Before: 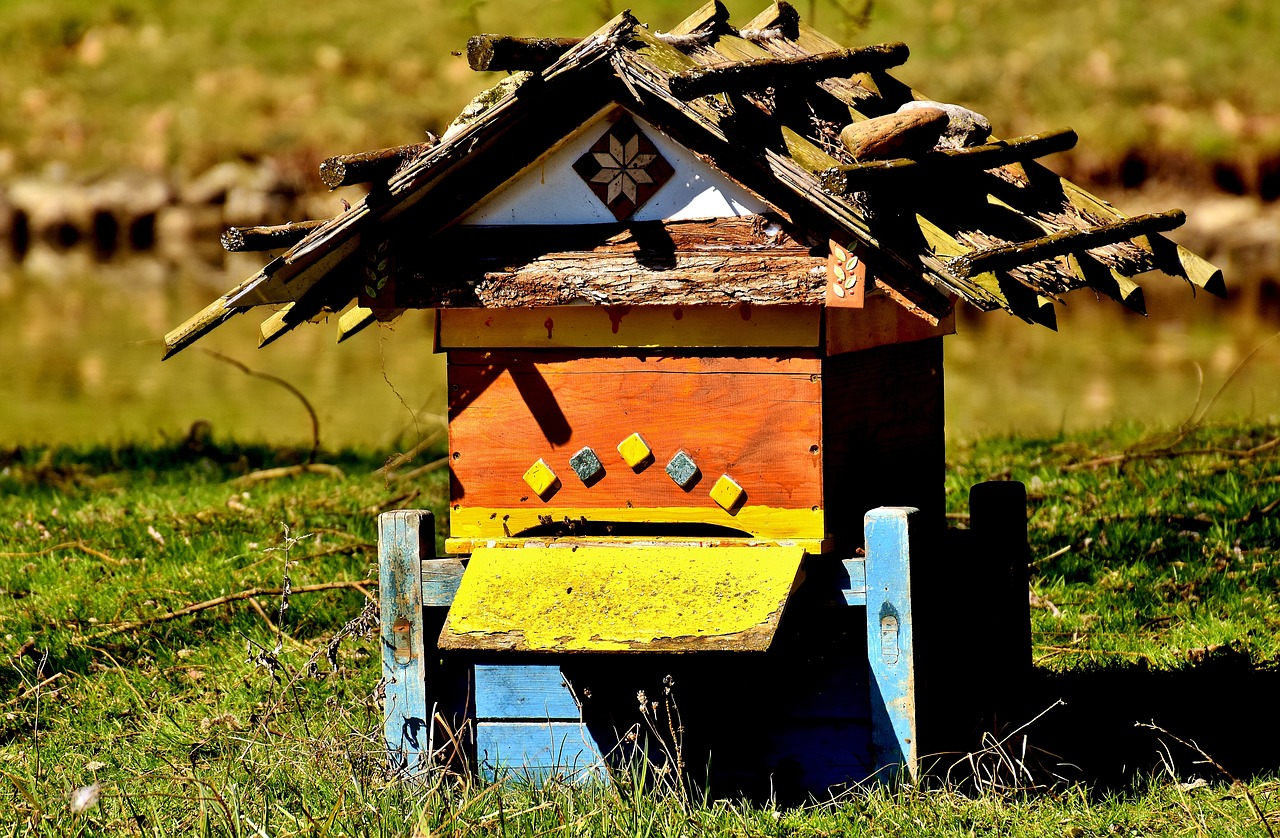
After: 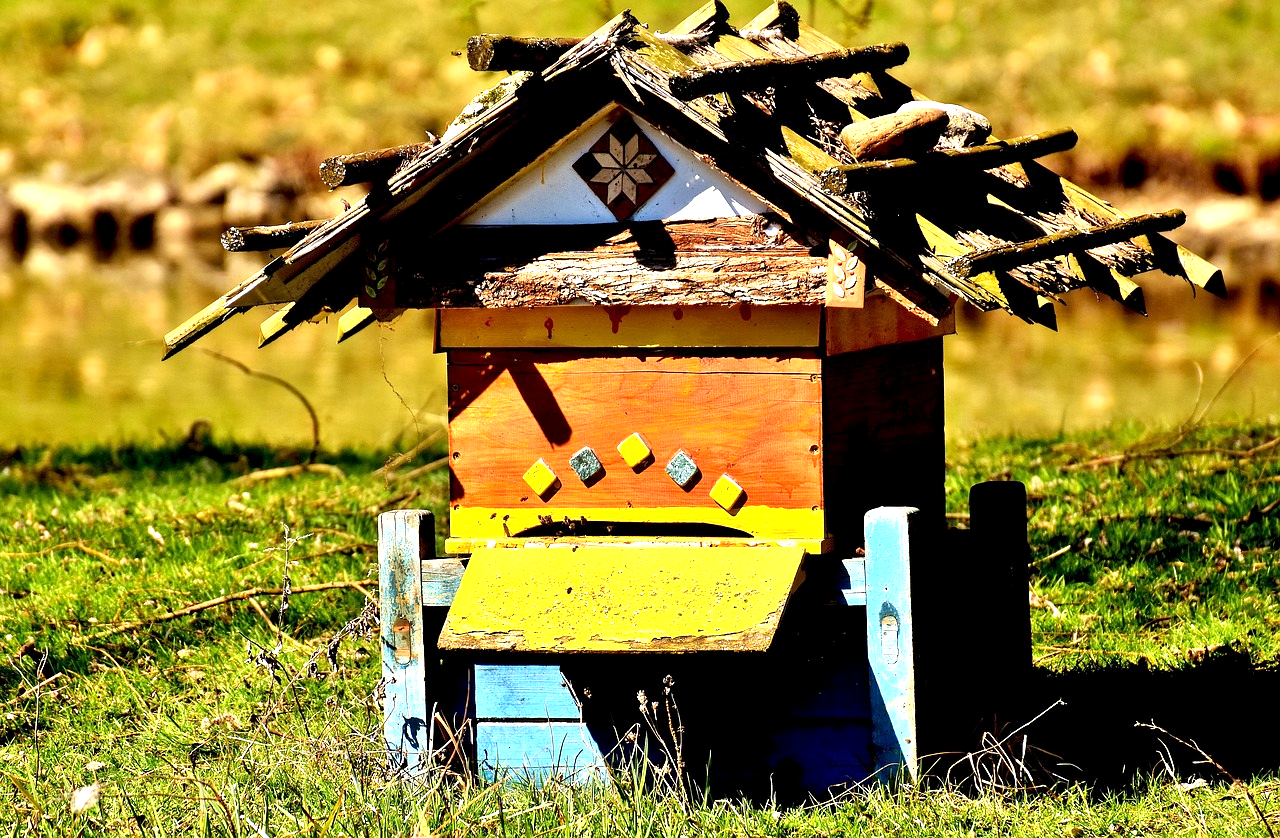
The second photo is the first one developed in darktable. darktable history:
exposure: black level correction 0.001, exposure 0.955 EV, compensate highlight preservation false
